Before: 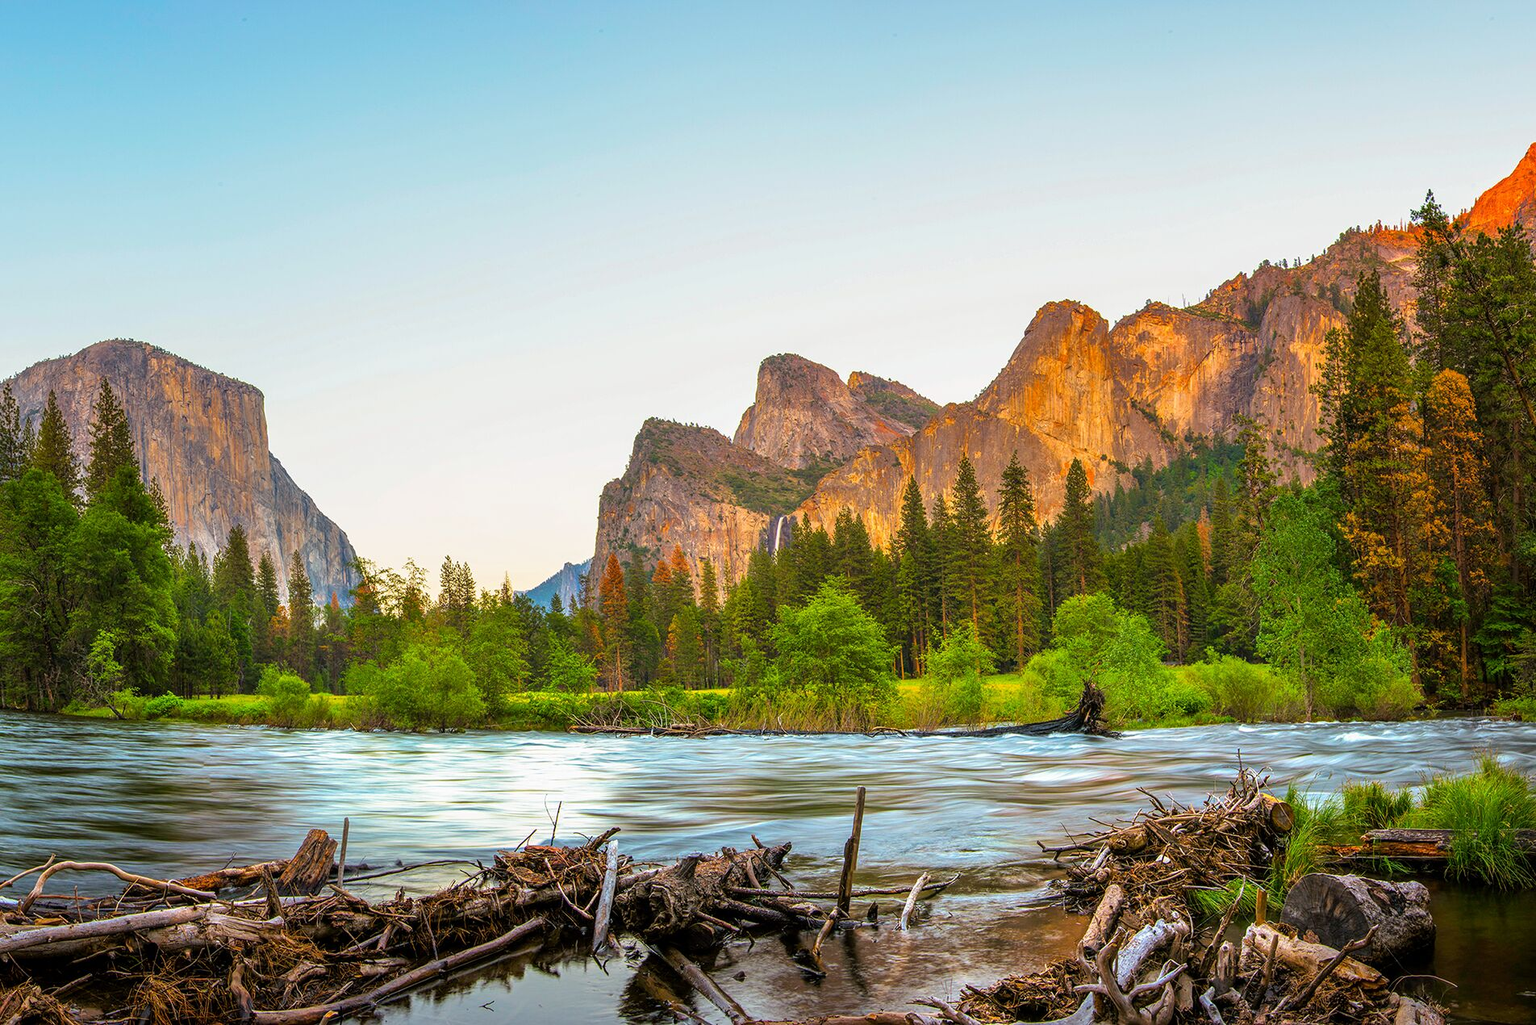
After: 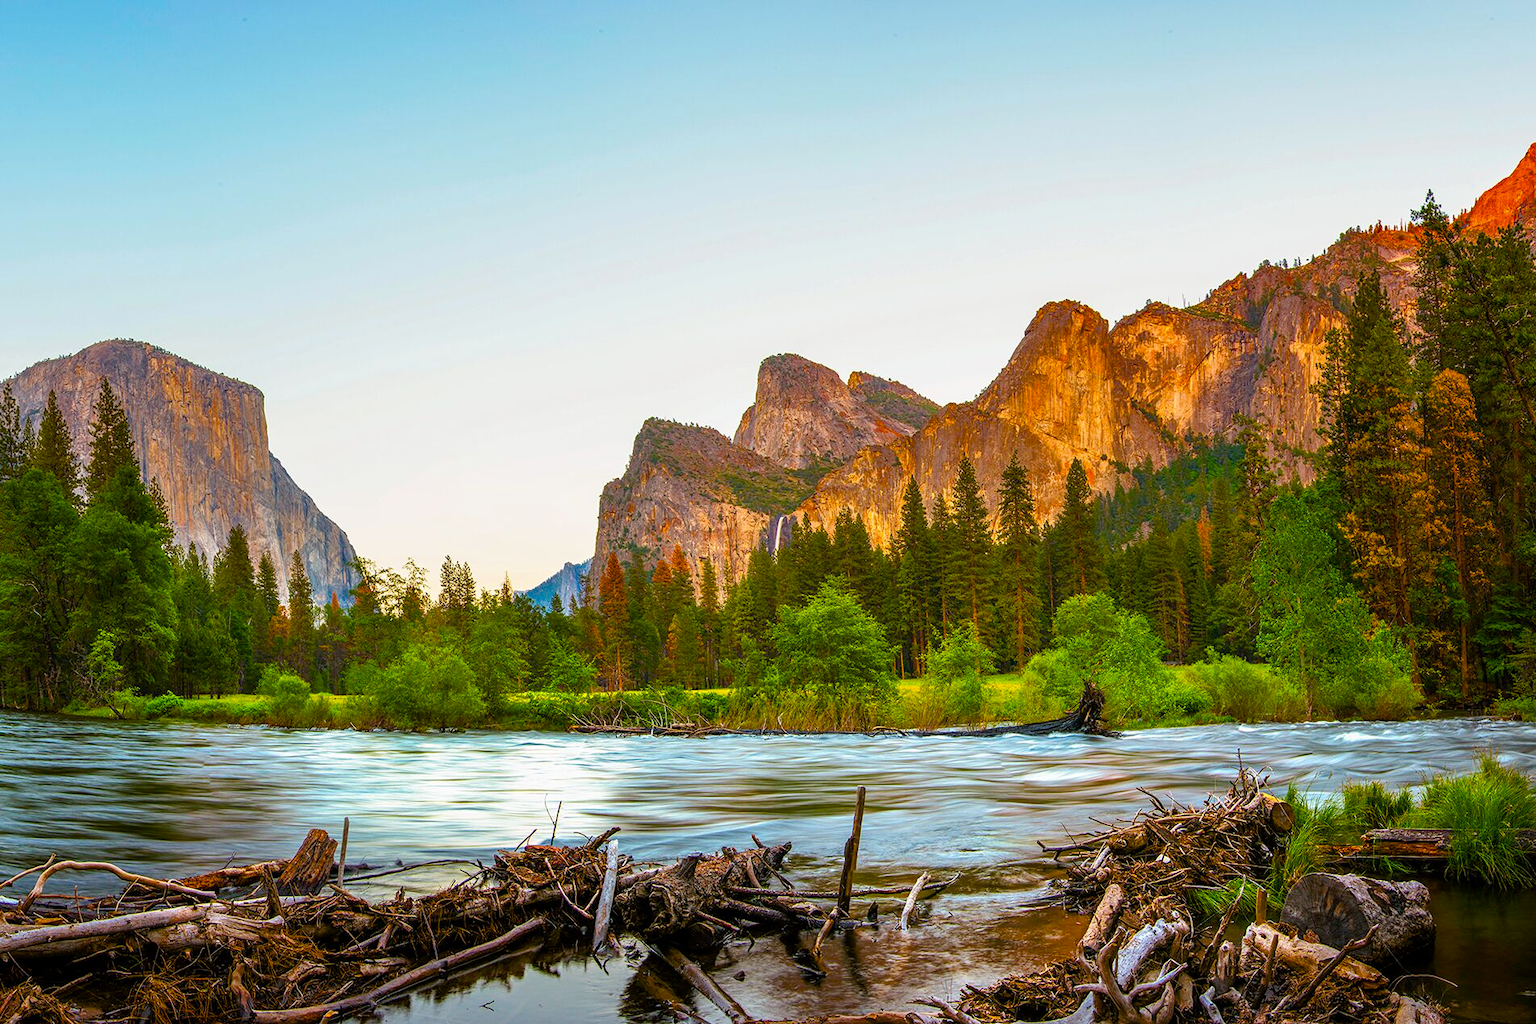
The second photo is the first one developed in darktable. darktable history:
color balance rgb: perceptual saturation grading › global saturation 9.219%, perceptual saturation grading › highlights -13.3%, perceptual saturation grading › mid-tones 14.146%, perceptual saturation grading › shadows 23.583%, global vibrance 16.451%, saturation formula JzAzBz (2021)
